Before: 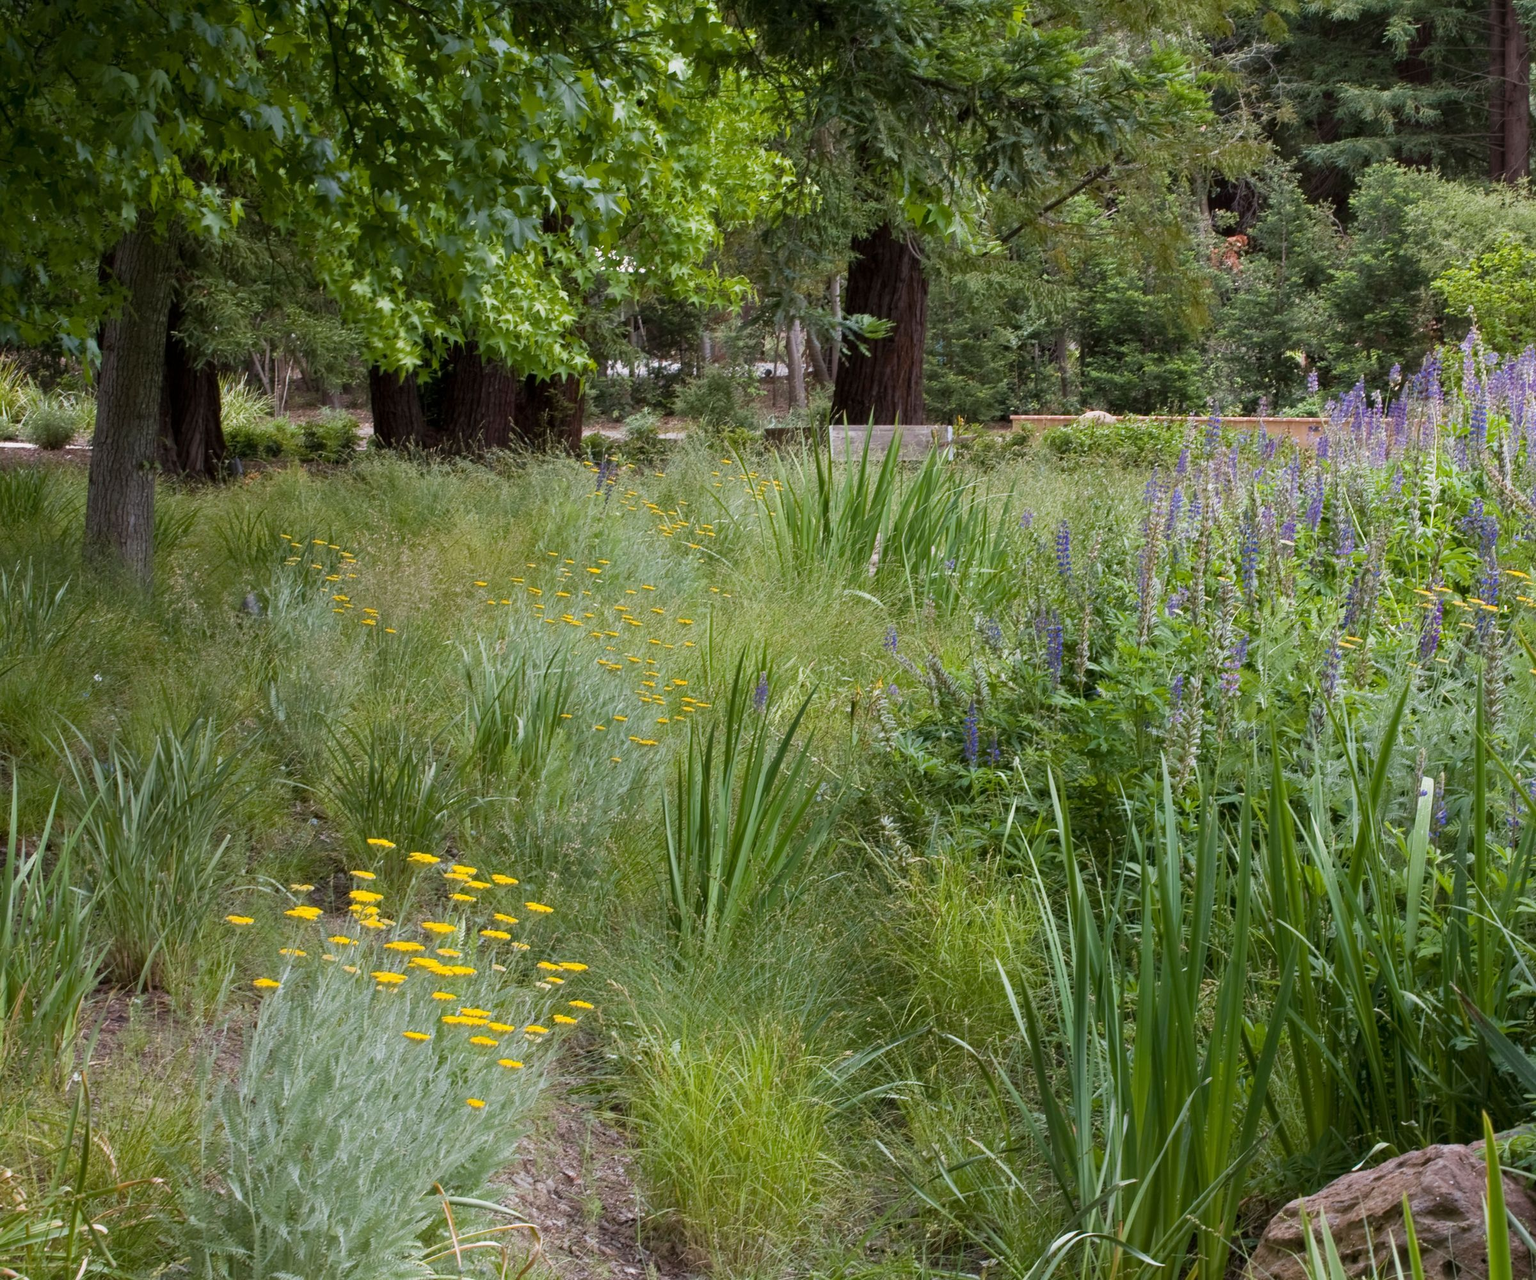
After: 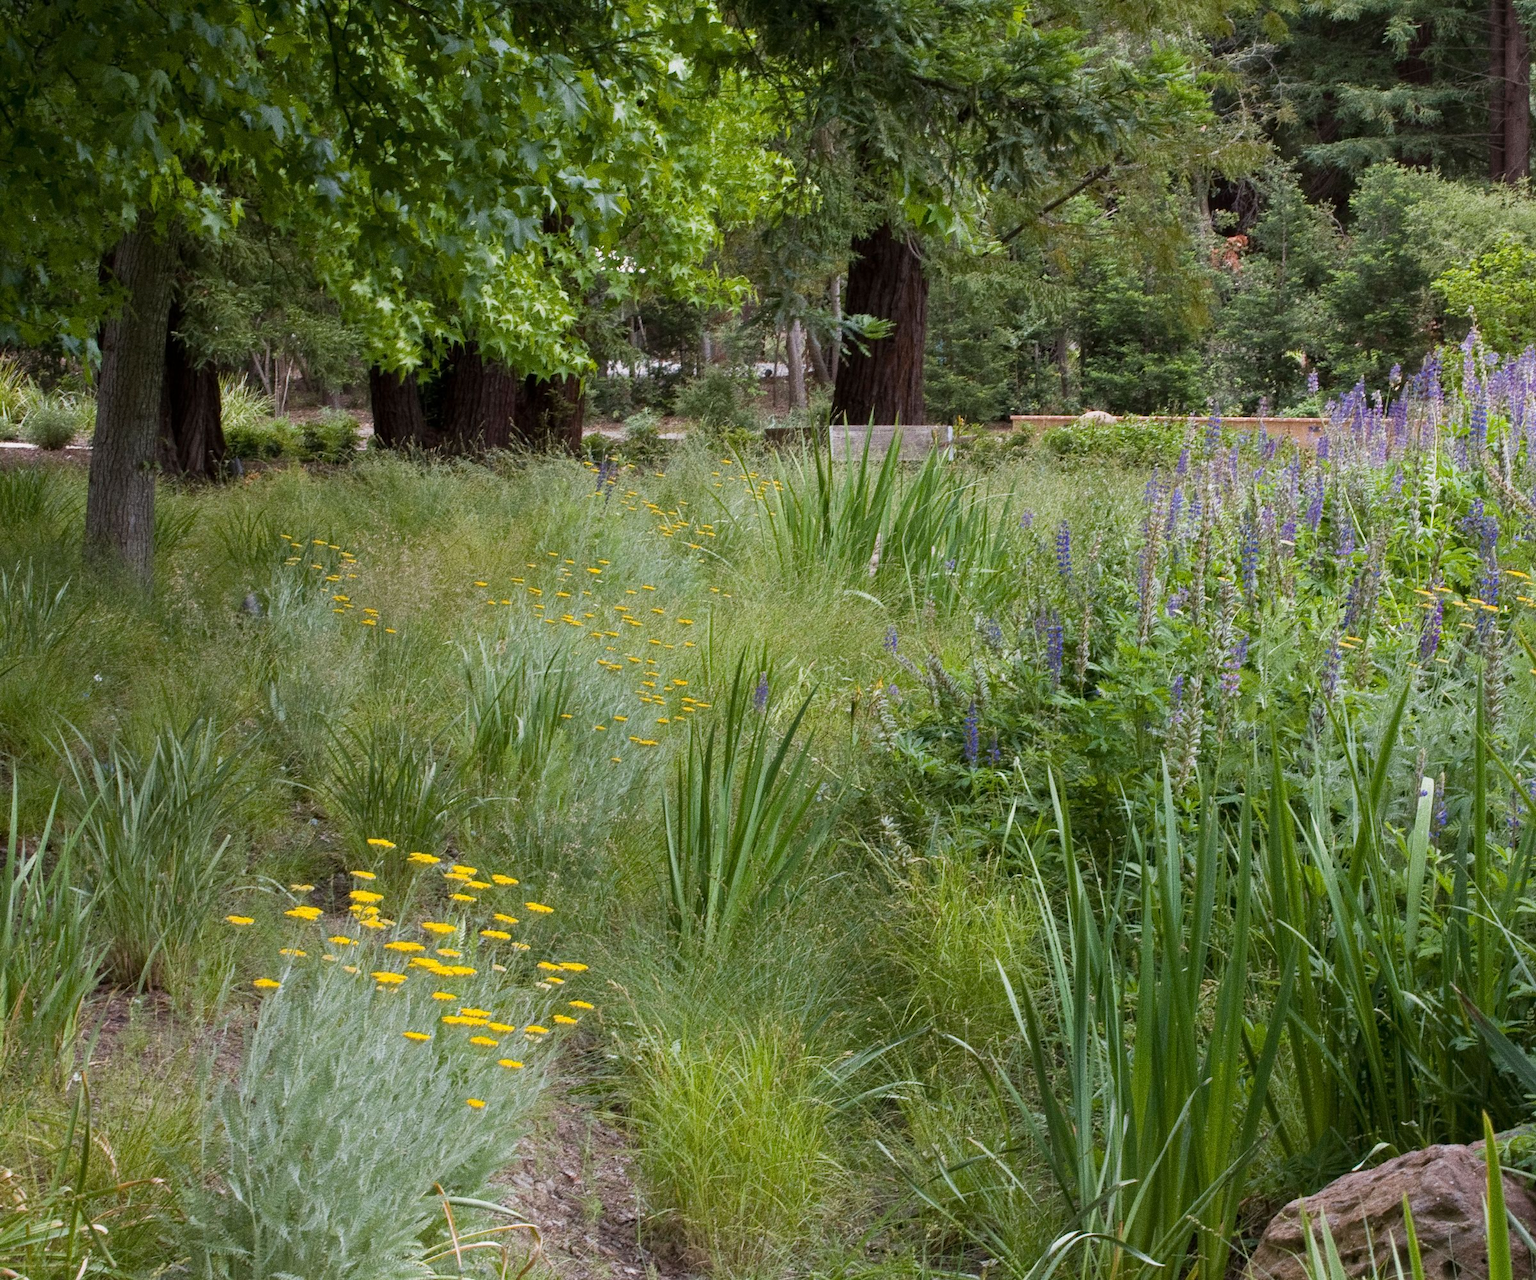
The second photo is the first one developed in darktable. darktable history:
grain: coarseness 0.09 ISO, strength 40%
tone equalizer: on, module defaults
